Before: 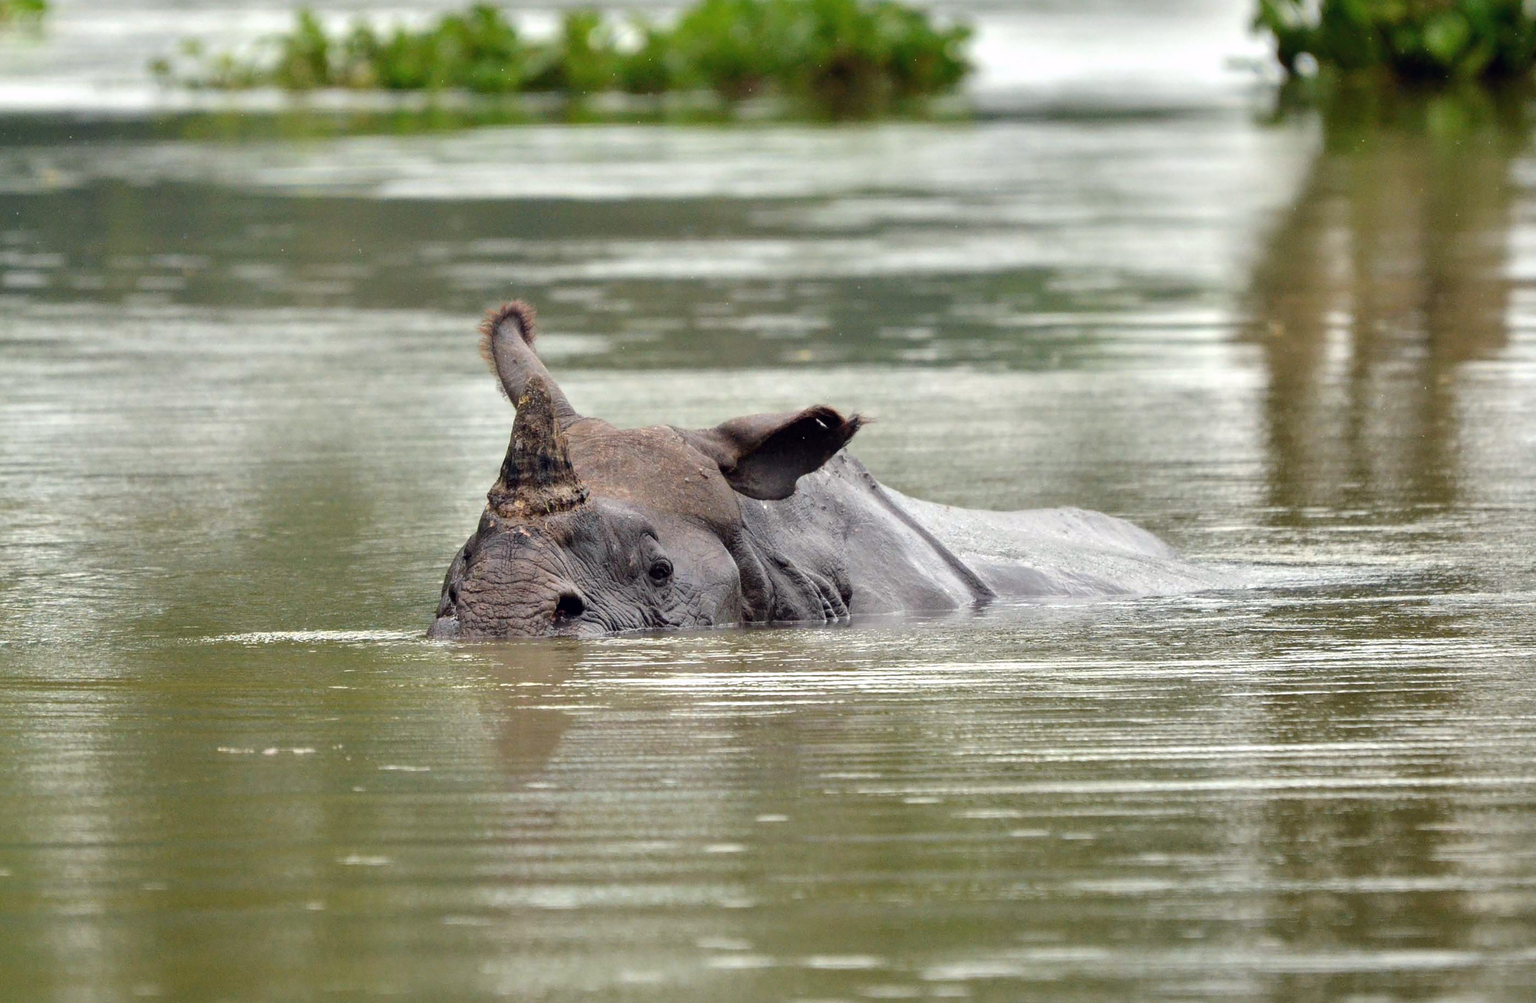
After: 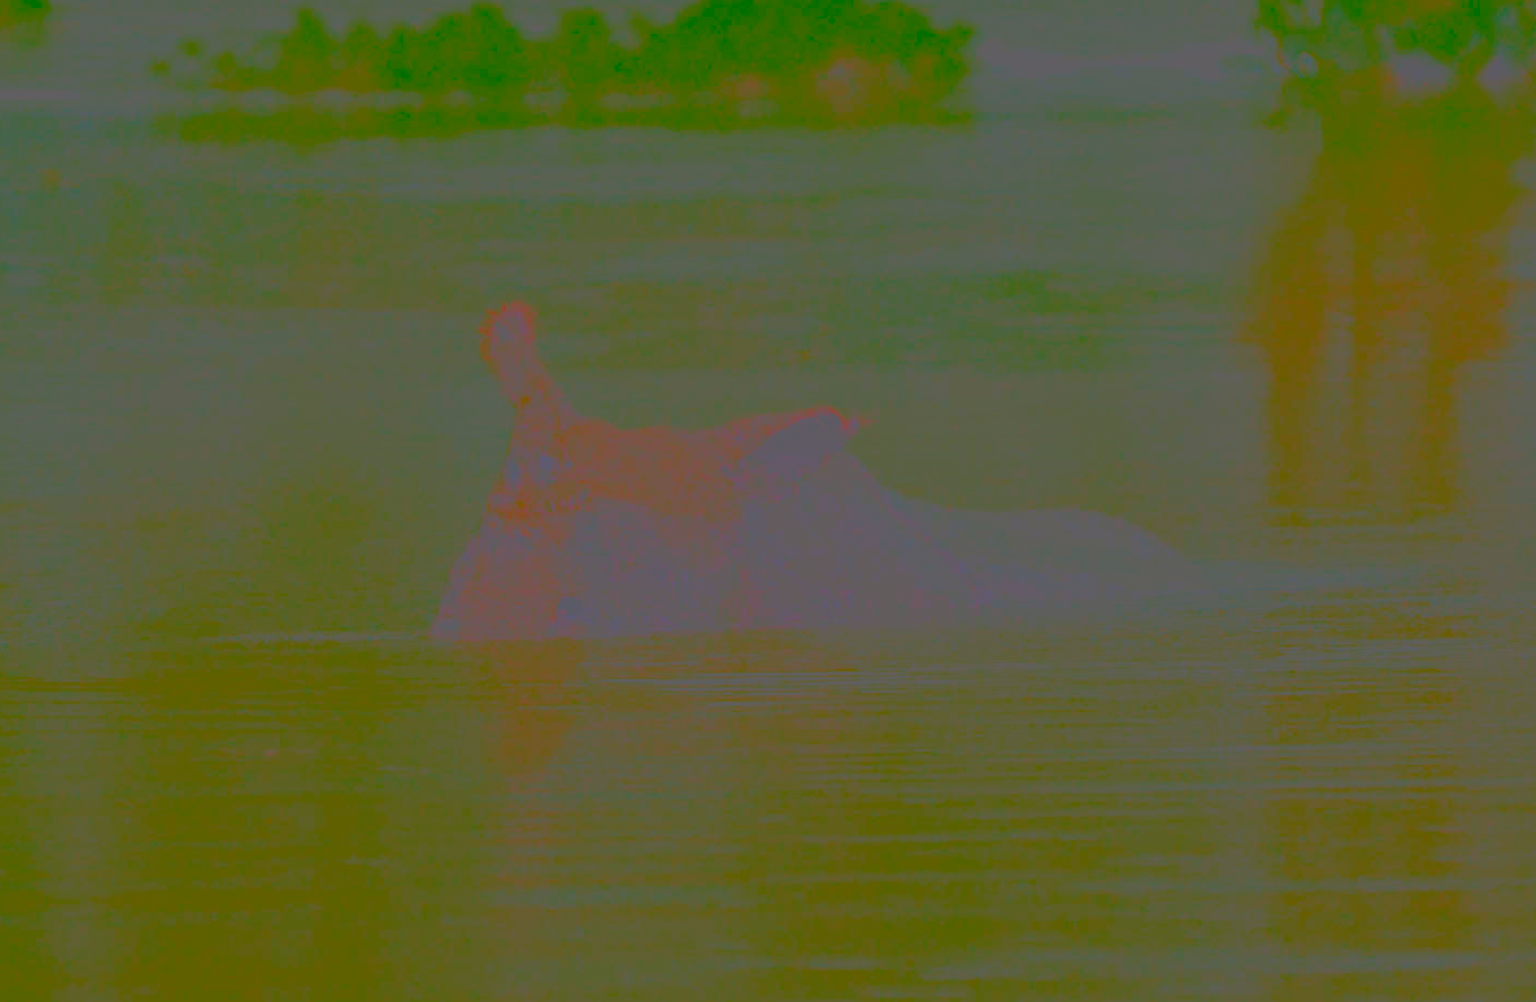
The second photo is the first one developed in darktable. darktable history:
haze removal: adaptive false
contrast brightness saturation: contrast -0.987, brightness -0.167, saturation 0.735
